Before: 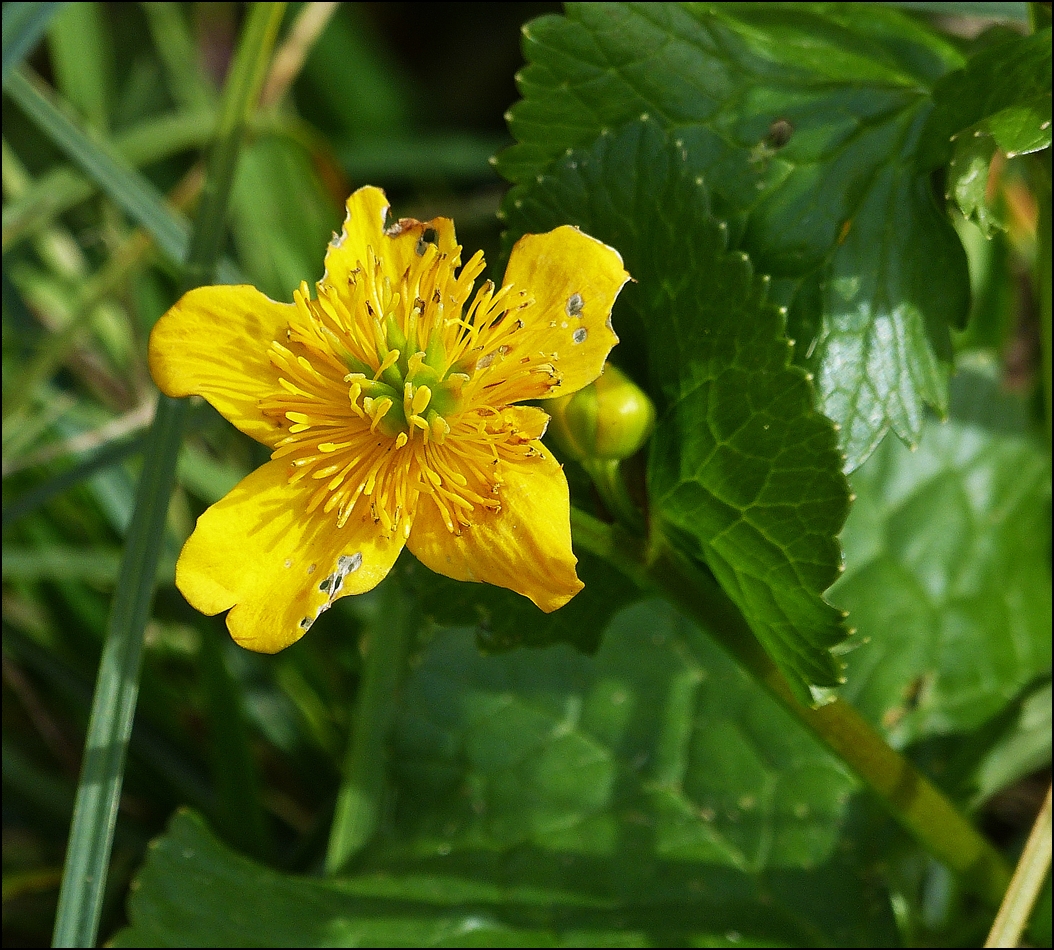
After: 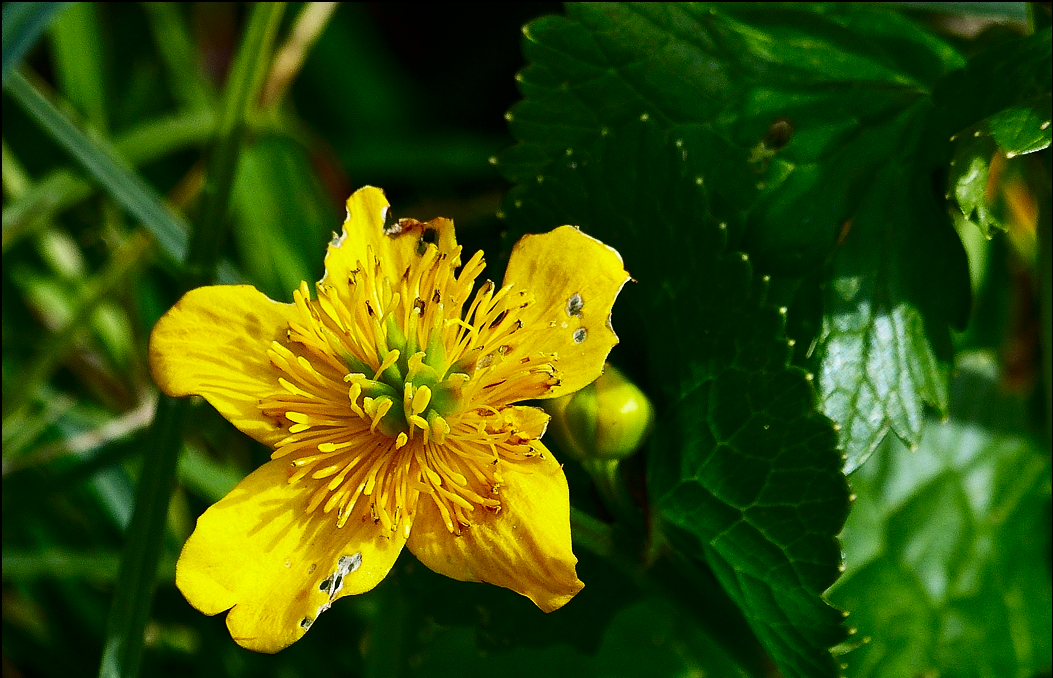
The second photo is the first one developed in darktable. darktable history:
white balance: red 0.983, blue 1.036
crop: bottom 28.576%
contrast brightness saturation: contrast 0.22, brightness -0.19, saturation 0.24
